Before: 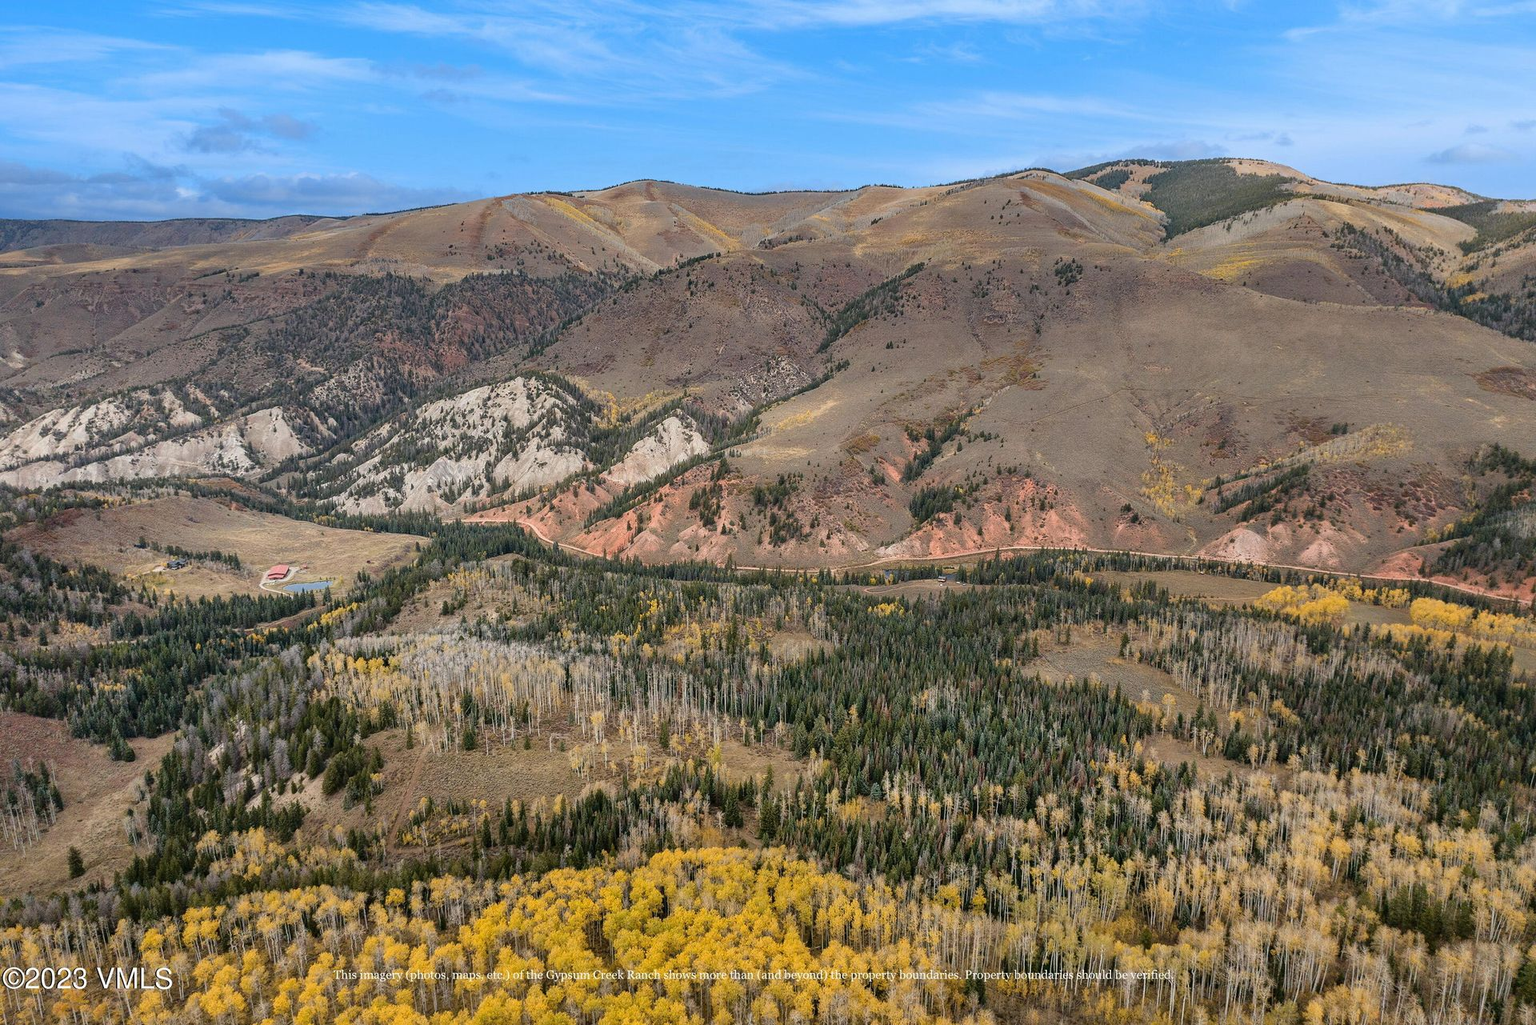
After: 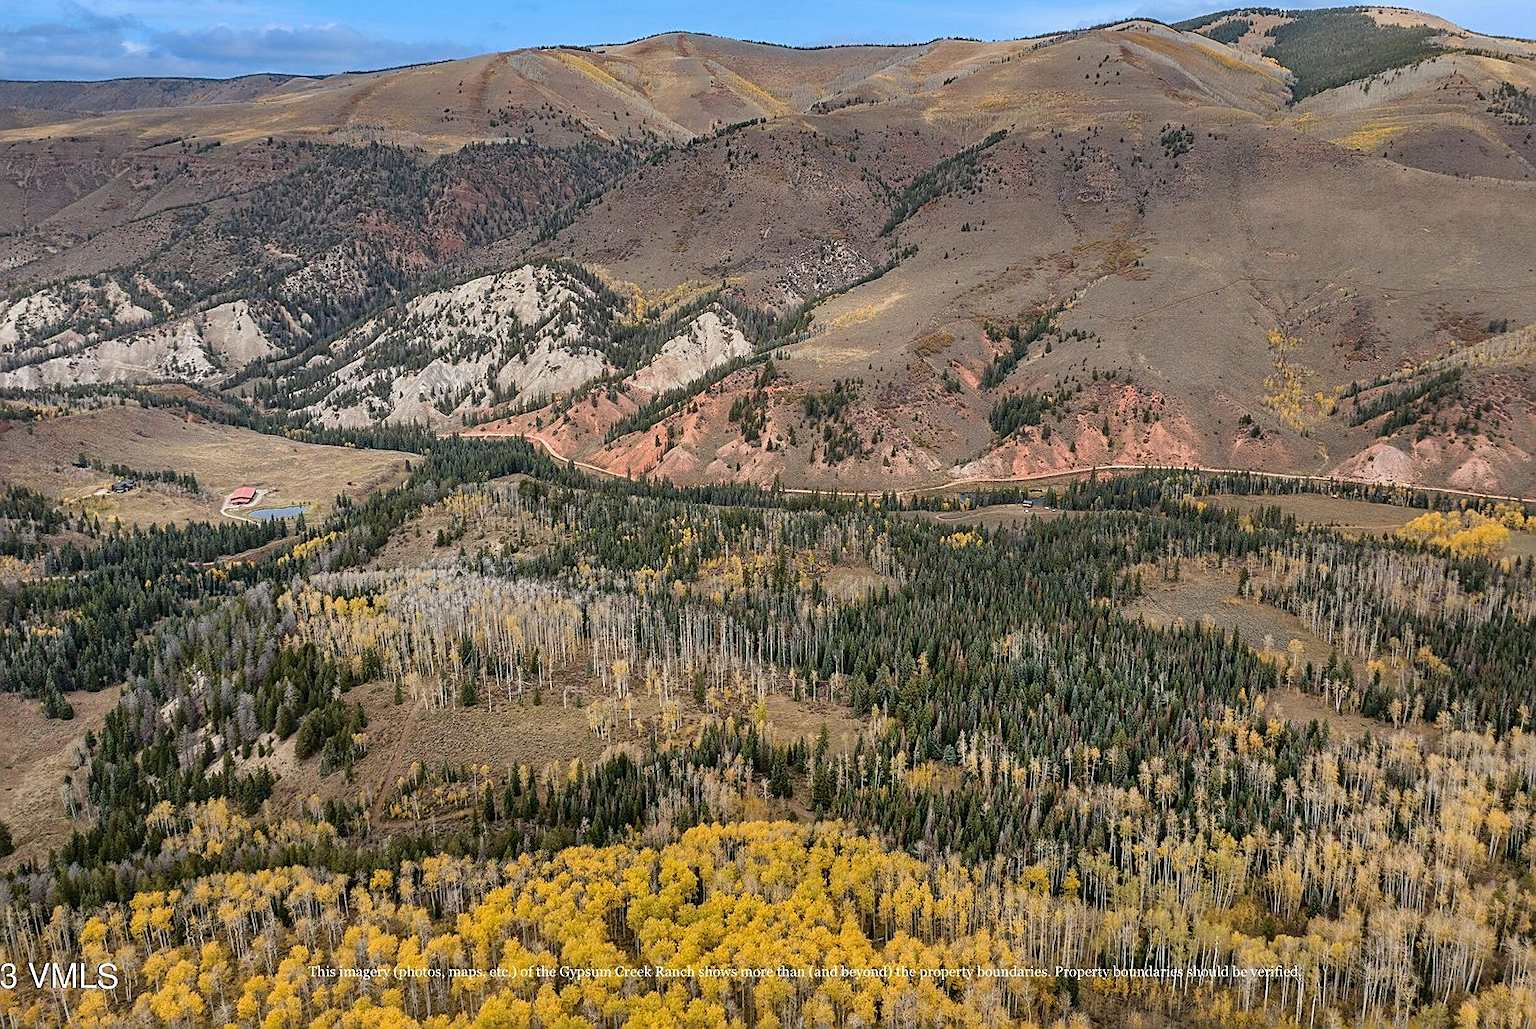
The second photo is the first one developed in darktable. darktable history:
sharpen: on, module defaults
crop and rotate: left 4.753%, top 15.027%, right 10.645%
